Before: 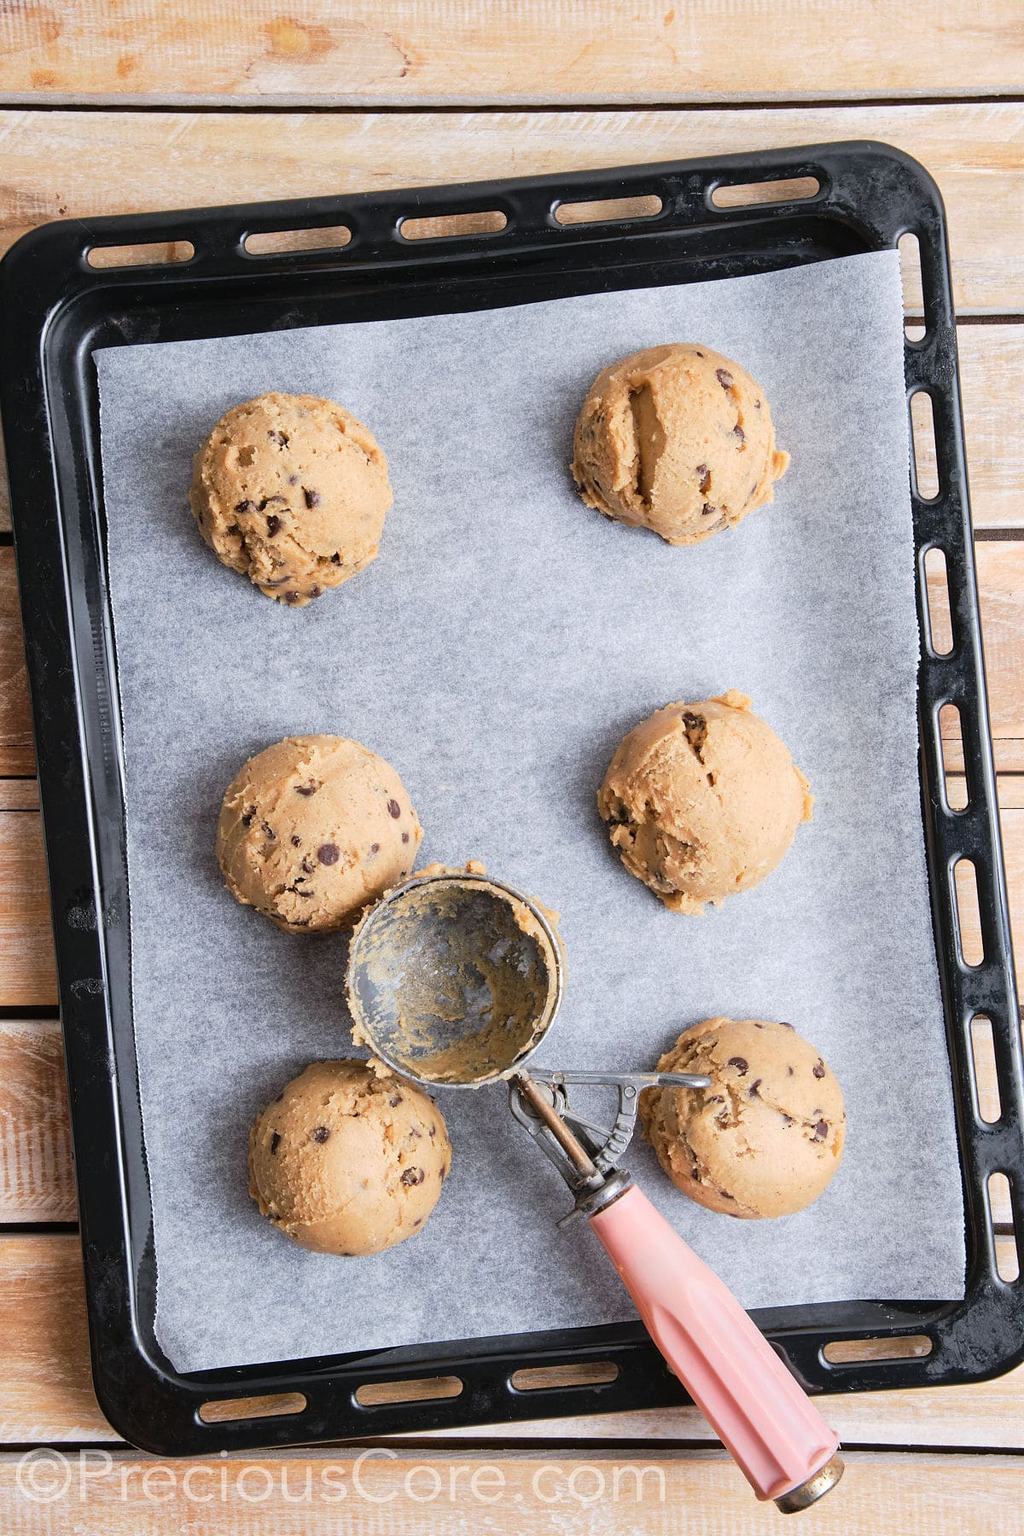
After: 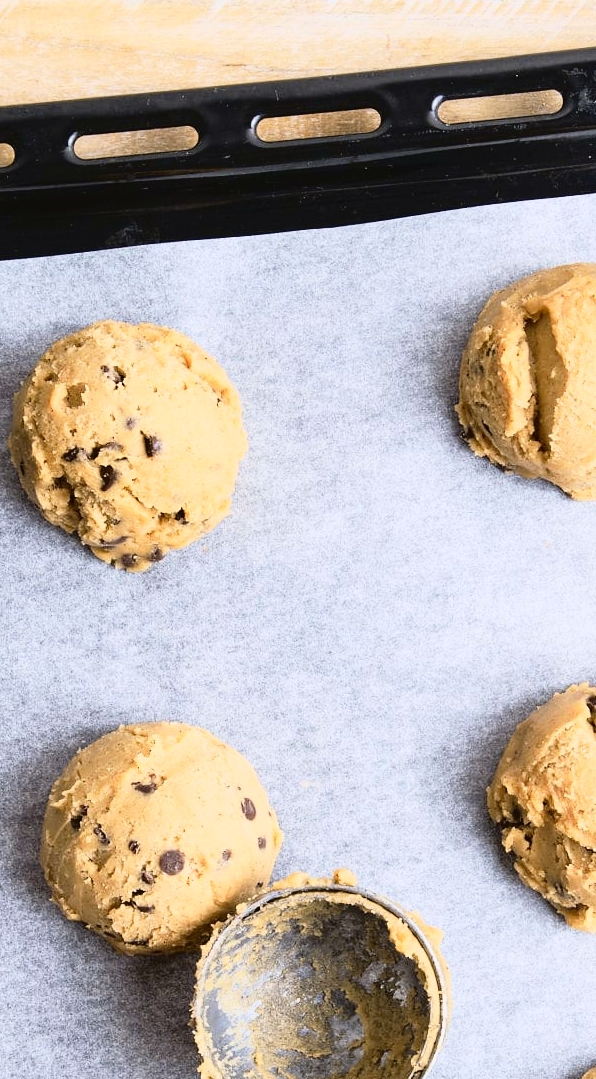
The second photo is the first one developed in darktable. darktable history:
tone curve: curves: ch0 [(0, 0.023) (0.113, 0.084) (0.285, 0.301) (0.673, 0.796) (0.845, 0.932) (0.994, 0.971)]; ch1 [(0, 0) (0.456, 0.437) (0.498, 0.5) (0.57, 0.559) (0.631, 0.639) (1, 1)]; ch2 [(0, 0) (0.417, 0.44) (0.46, 0.453) (0.502, 0.507) (0.55, 0.57) (0.67, 0.712) (1, 1)], color space Lab, independent channels, preserve colors none
crop: left 17.757%, top 7.763%, right 32.535%, bottom 32.252%
